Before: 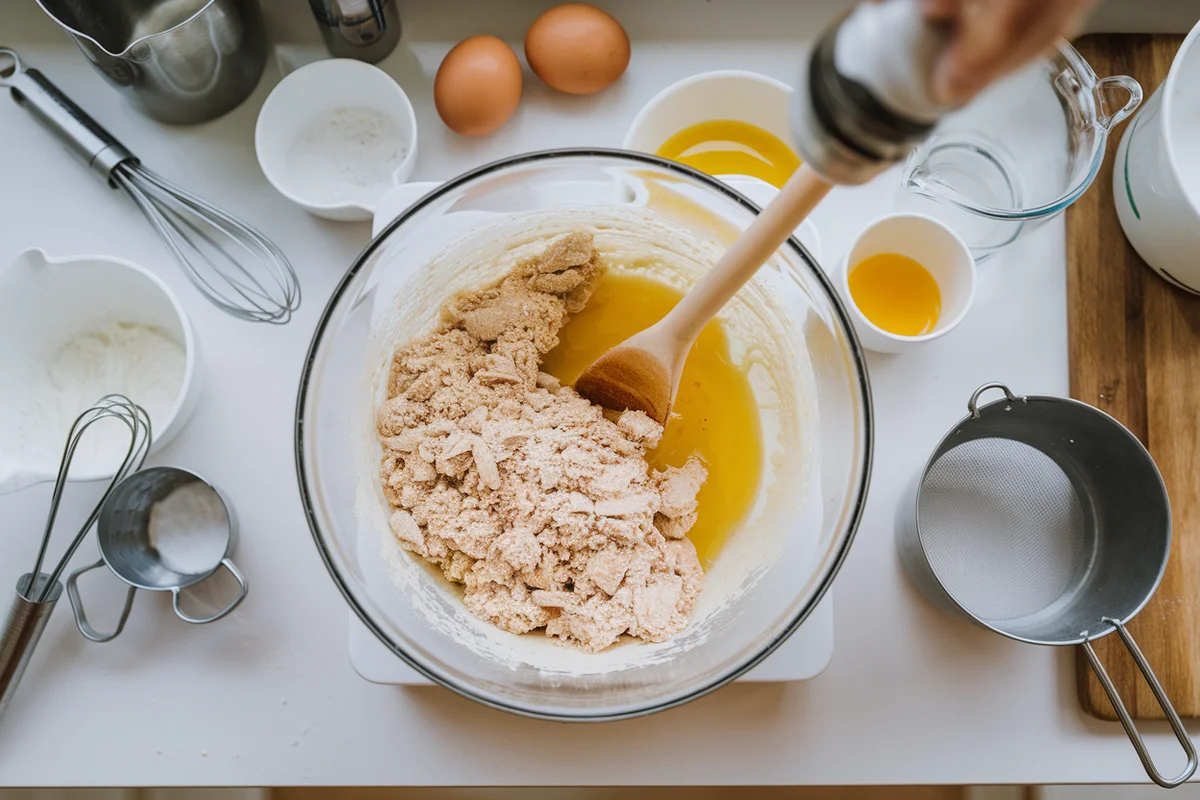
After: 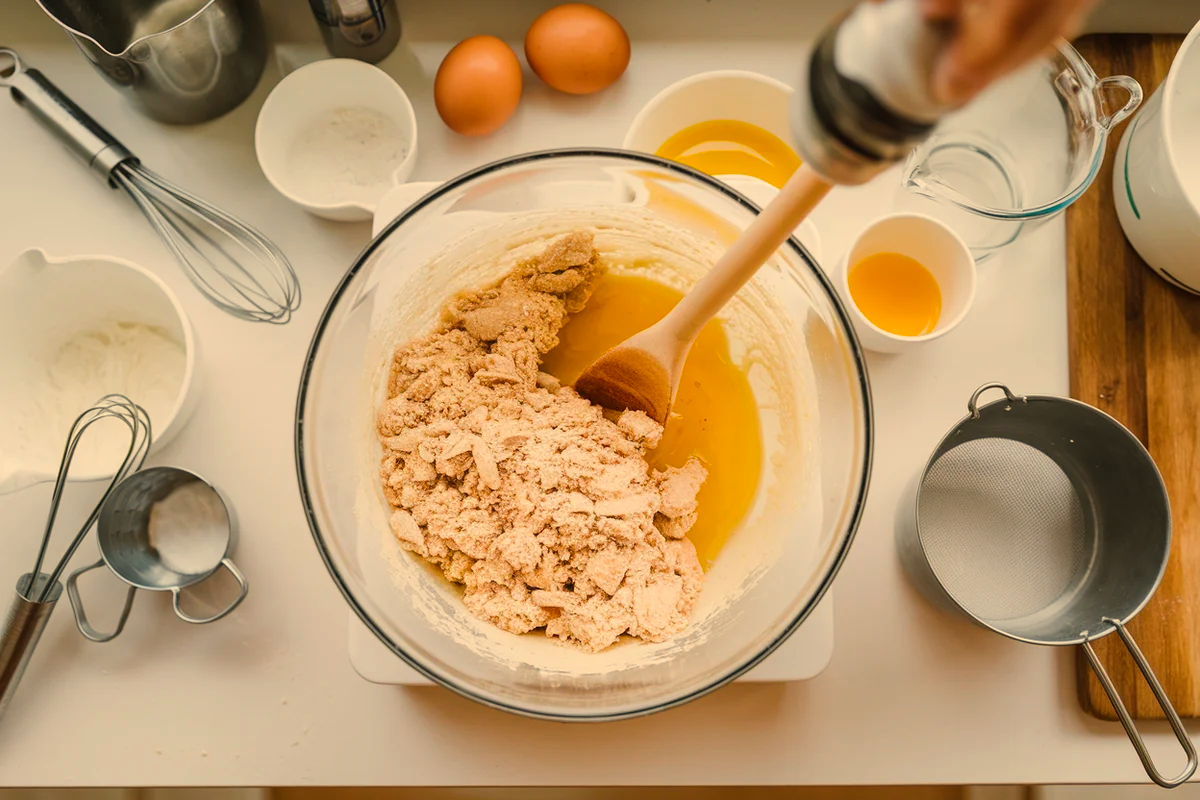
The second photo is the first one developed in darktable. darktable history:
white balance: red 1.138, green 0.996, blue 0.812
color balance rgb: perceptual saturation grading › global saturation 10%, global vibrance 20%
color balance: on, module defaults
